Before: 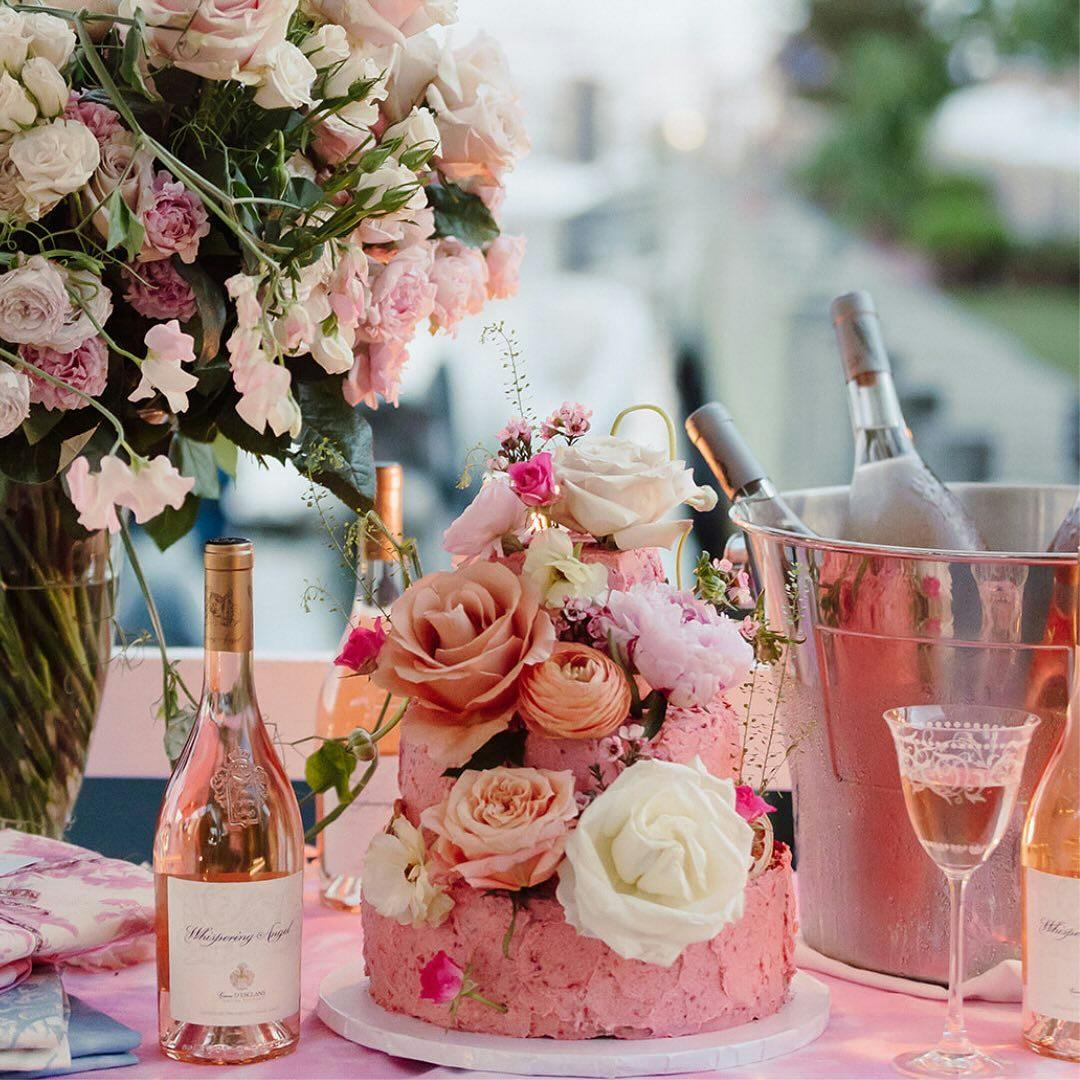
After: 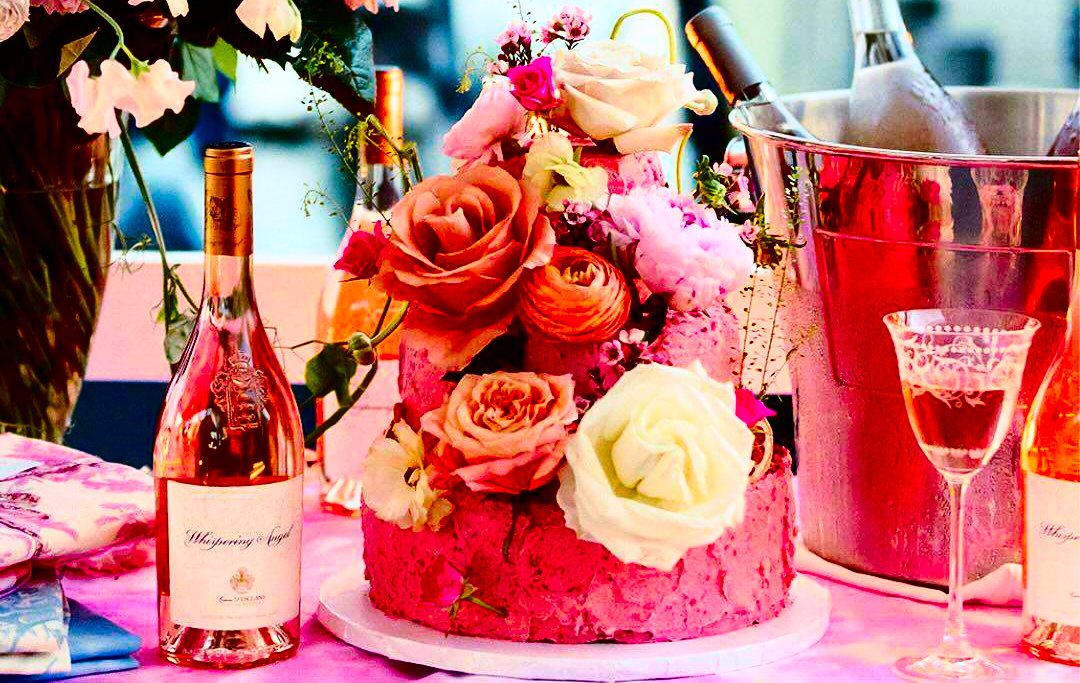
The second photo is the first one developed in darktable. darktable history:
exposure: exposure -0.023 EV, compensate highlight preservation false
crop and rotate: top 36.693%
base curve: curves: ch0 [(0, 0) (0.007, 0.004) (0.027, 0.03) (0.046, 0.07) (0.207, 0.54) (0.442, 0.872) (0.673, 0.972) (1, 1)]
contrast brightness saturation: brightness -0.982, saturation 0.986
